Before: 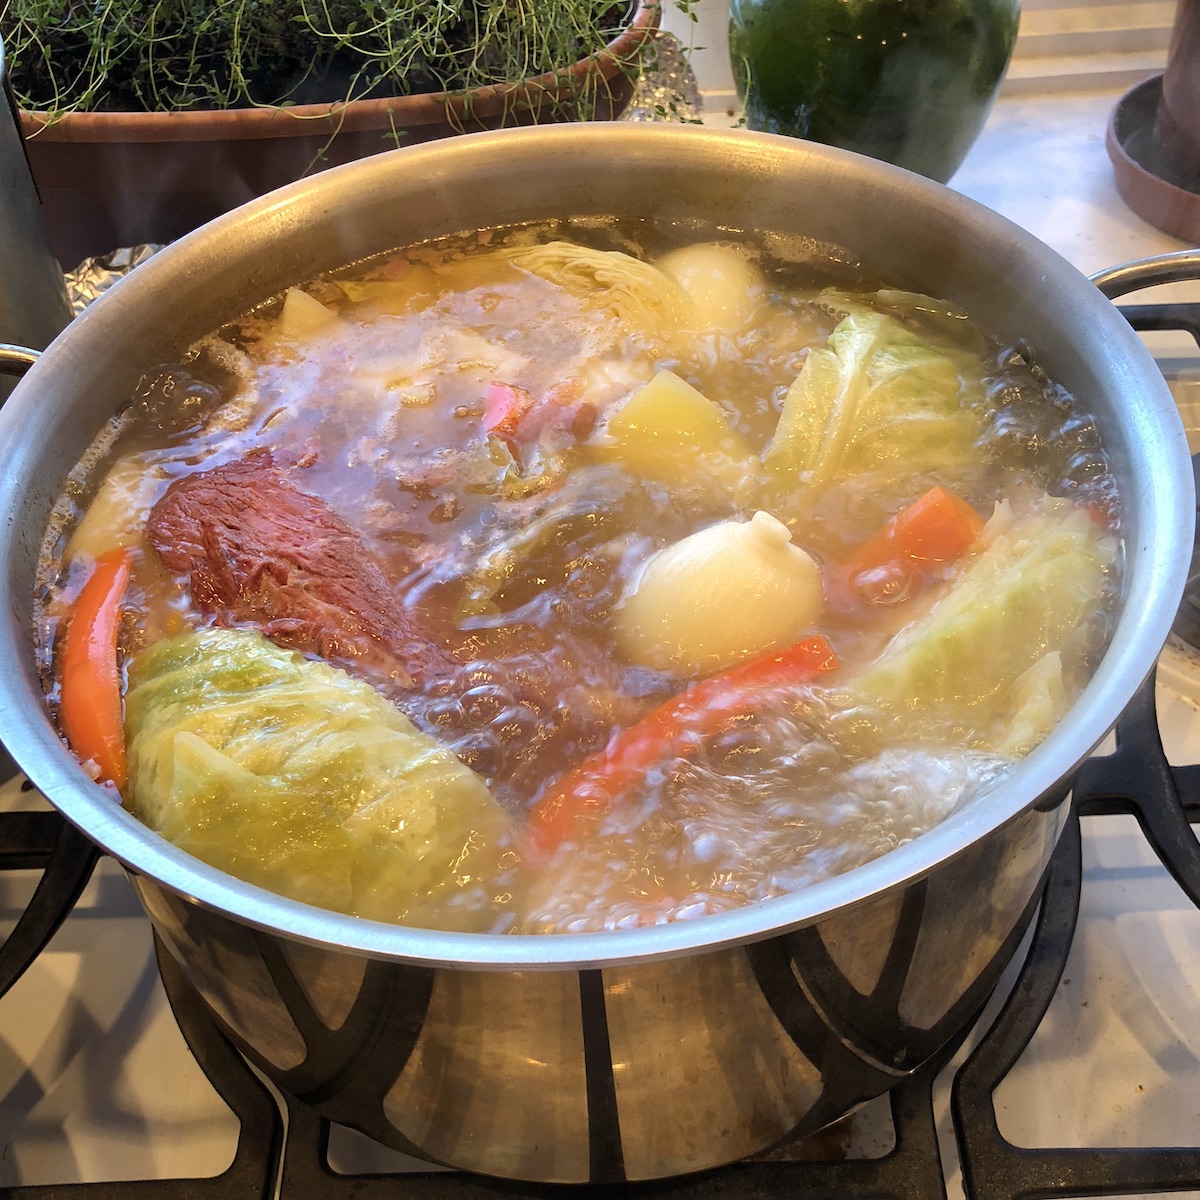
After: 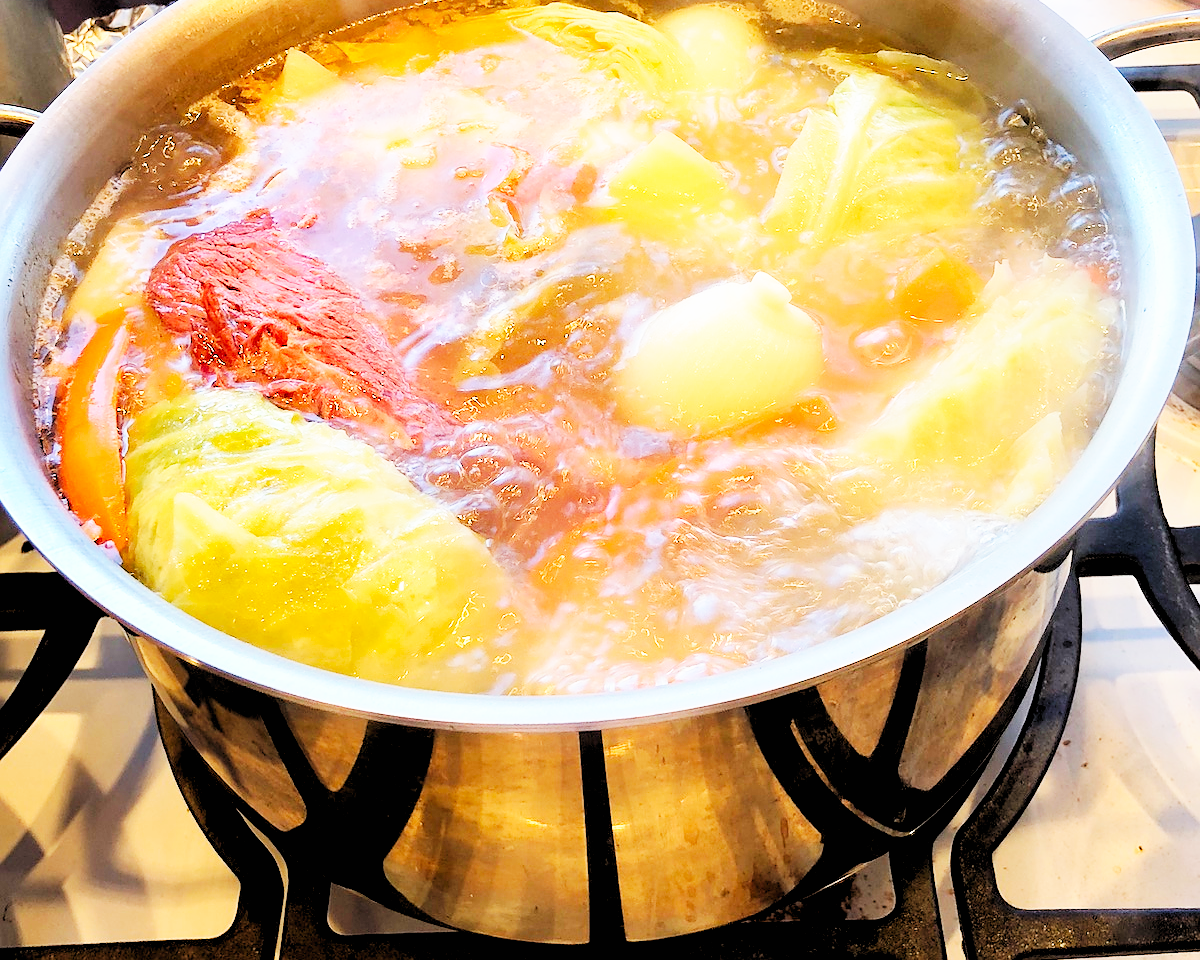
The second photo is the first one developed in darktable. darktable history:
crop and rotate: top 19.998%
rgb levels: preserve colors sum RGB, levels [[0.038, 0.433, 0.934], [0, 0.5, 1], [0, 0.5, 1]]
base curve: curves: ch0 [(0, 0) (0.007, 0.004) (0.027, 0.03) (0.046, 0.07) (0.207, 0.54) (0.442, 0.872) (0.673, 0.972) (1, 1)], preserve colors none
sharpen: radius 0.969, amount 0.604
